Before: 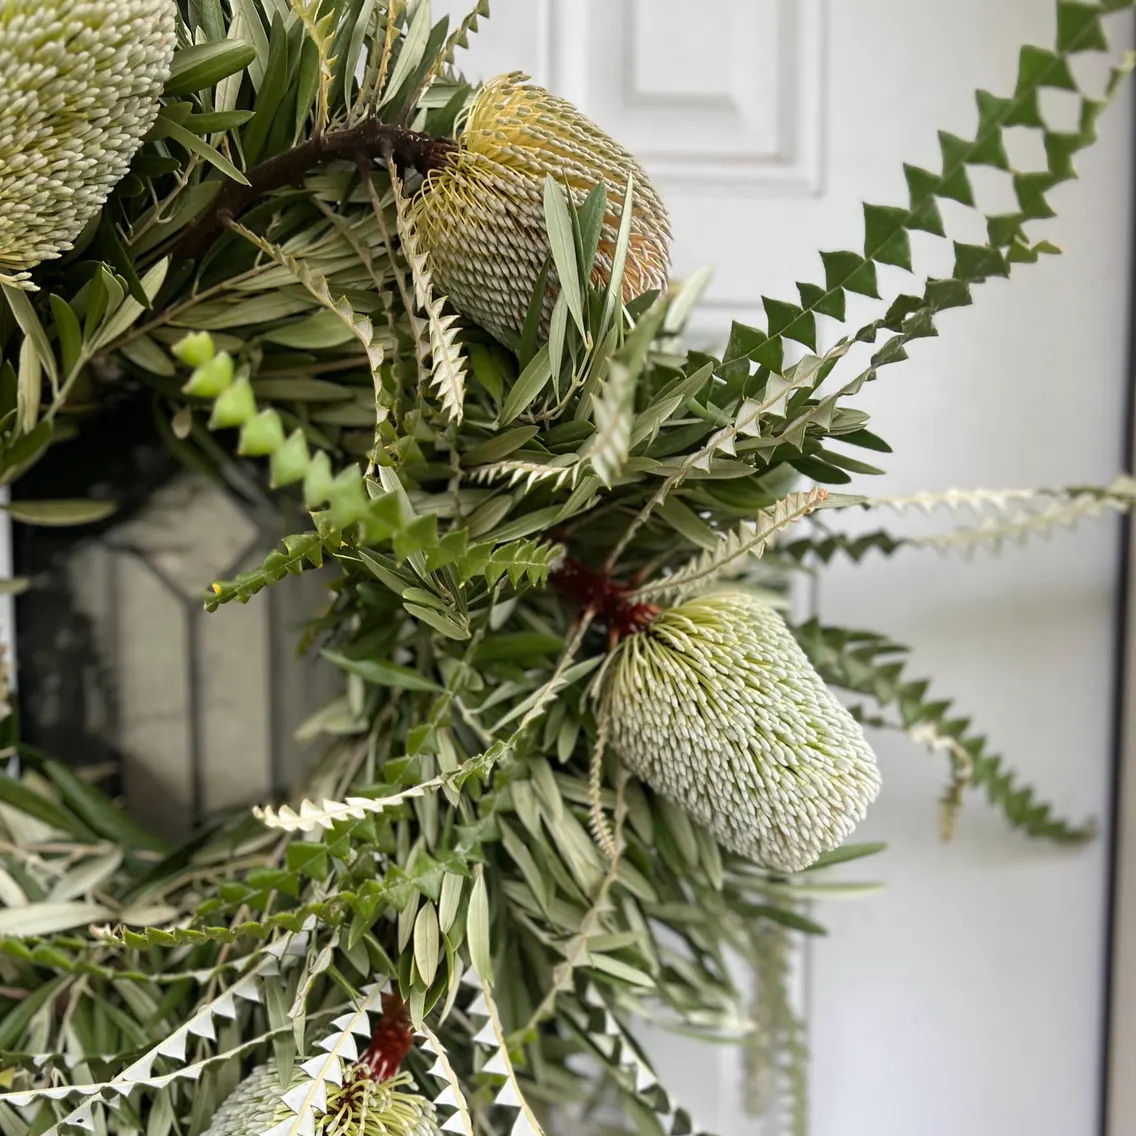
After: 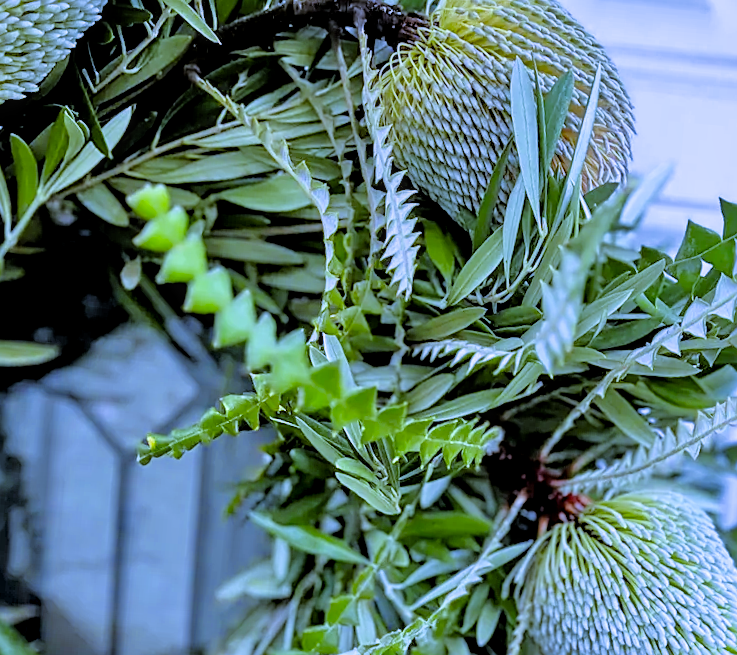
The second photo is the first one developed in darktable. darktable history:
local contrast: on, module defaults
tone equalizer: -7 EV 0.15 EV, -6 EV 0.6 EV, -5 EV 1.15 EV, -4 EV 1.33 EV, -3 EV 1.15 EV, -2 EV 0.6 EV, -1 EV 0.15 EV, mask exposure compensation -0.5 EV
sharpen: on, module defaults
exposure: exposure 0.207 EV, compensate highlight preservation false
crop and rotate: angle -4.99°, left 2.122%, top 6.945%, right 27.566%, bottom 30.519%
filmic rgb: black relative exposure -7.75 EV, white relative exposure 4.4 EV, threshold 3 EV, target black luminance 0%, hardness 3.76, latitude 50.51%, contrast 1.074, highlights saturation mix 10%, shadows ↔ highlights balance -0.22%, color science v4 (2020), enable highlight reconstruction true
white balance: red 0.766, blue 1.537
